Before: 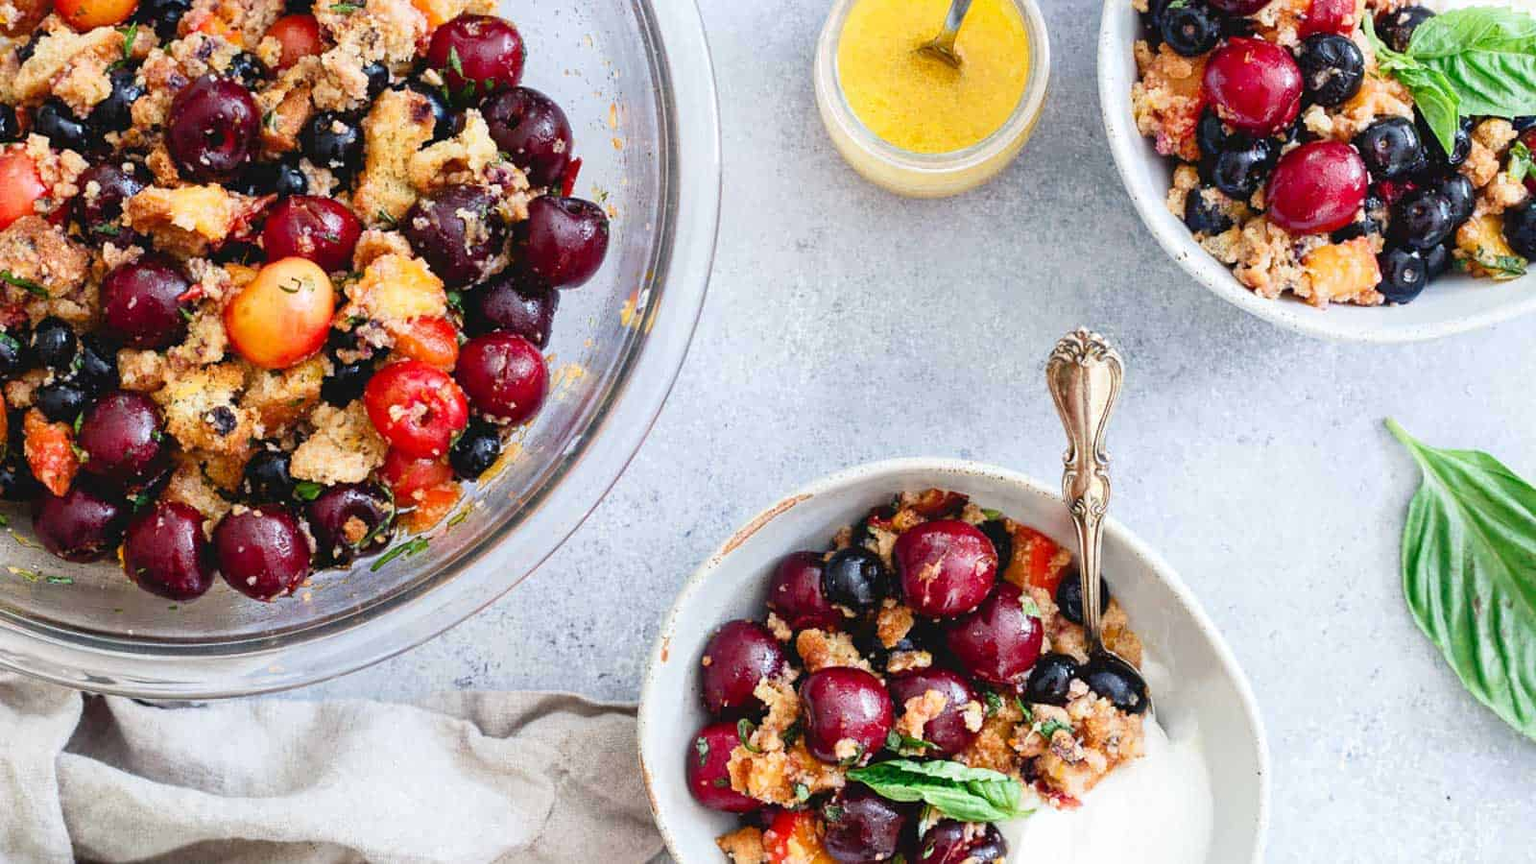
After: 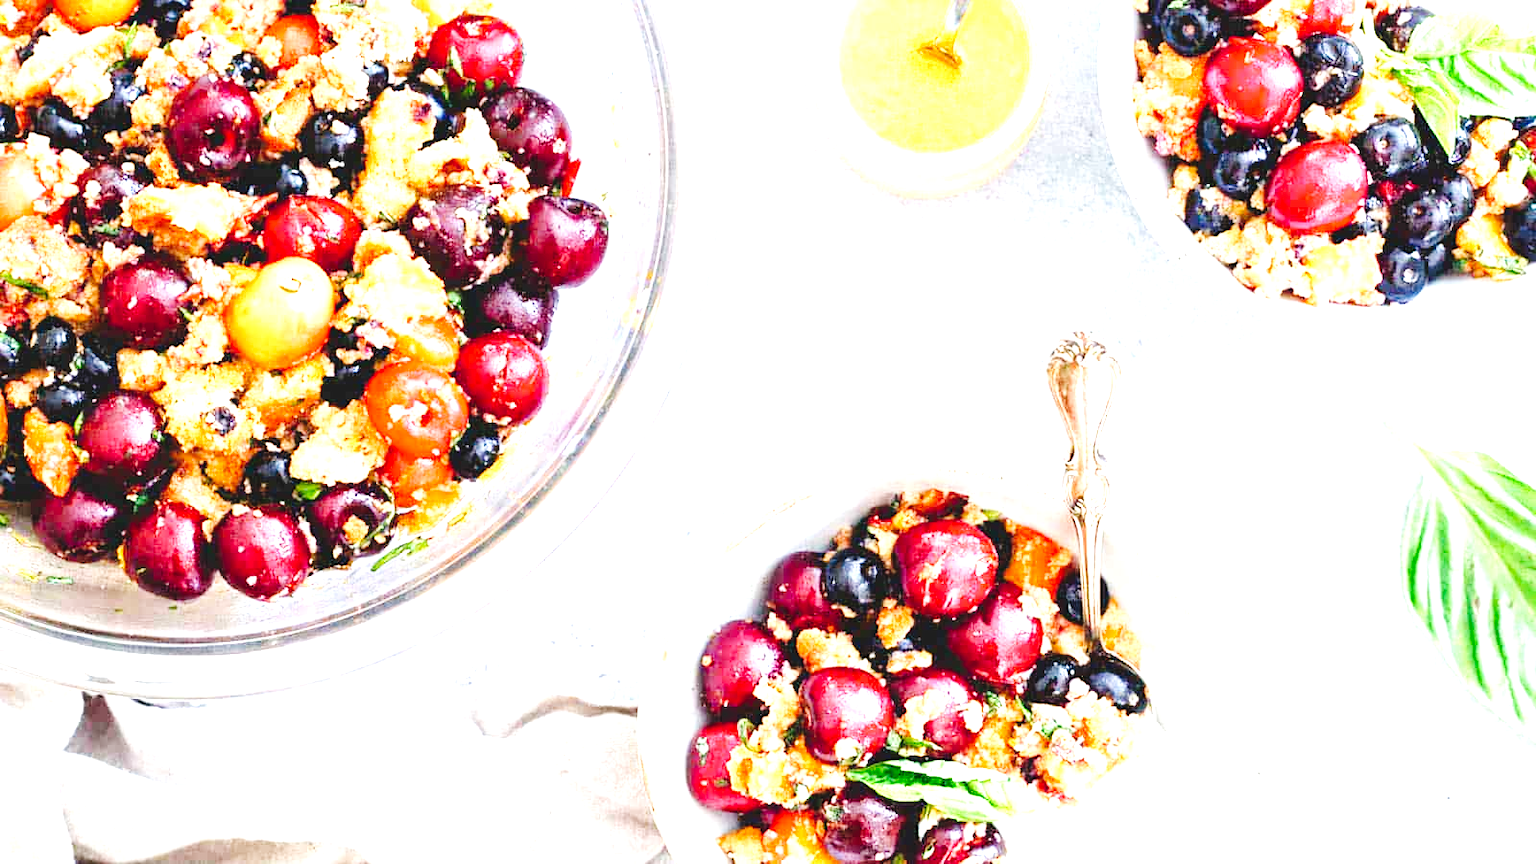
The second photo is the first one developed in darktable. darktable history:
tone curve: curves: ch0 [(0, 0) (0.004, 0) (0.133, 0.071) (0.325, 0.456) (0.832, 0.957) (1, 1)], preserve colors none
contrast brightness saturation: contrast -0.158, brightness 0.055, saturation -0.121
levels: levels [0, 0.43, 0.859]
